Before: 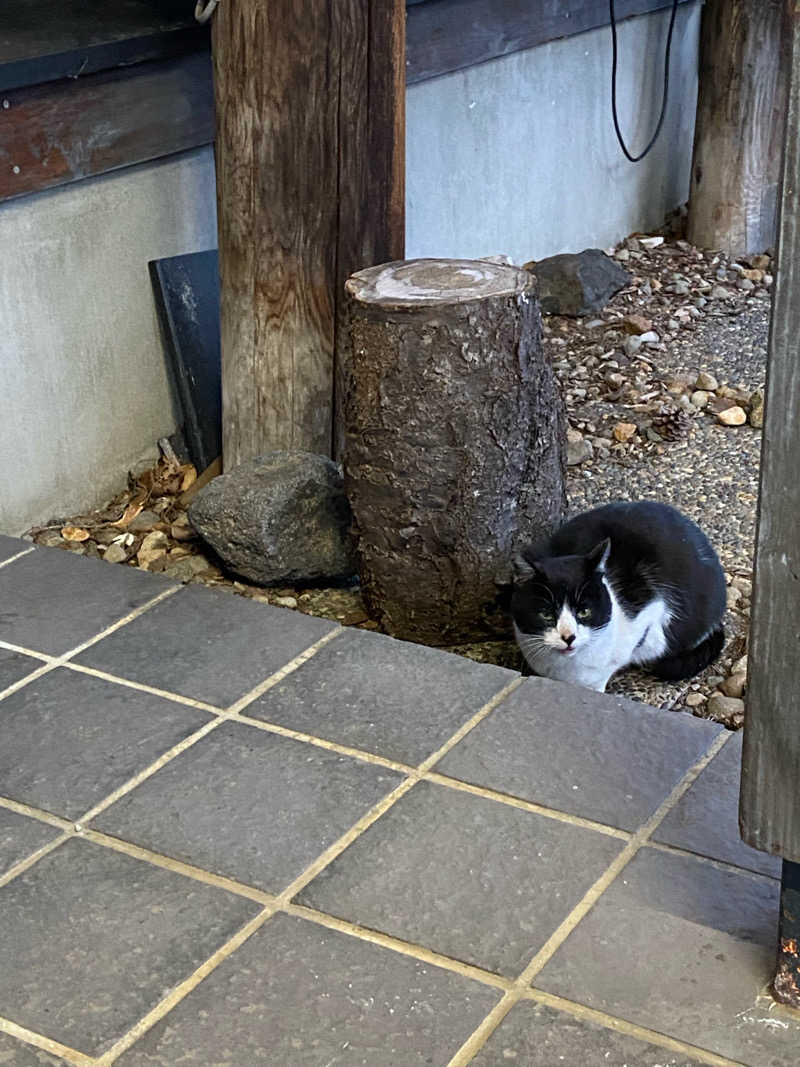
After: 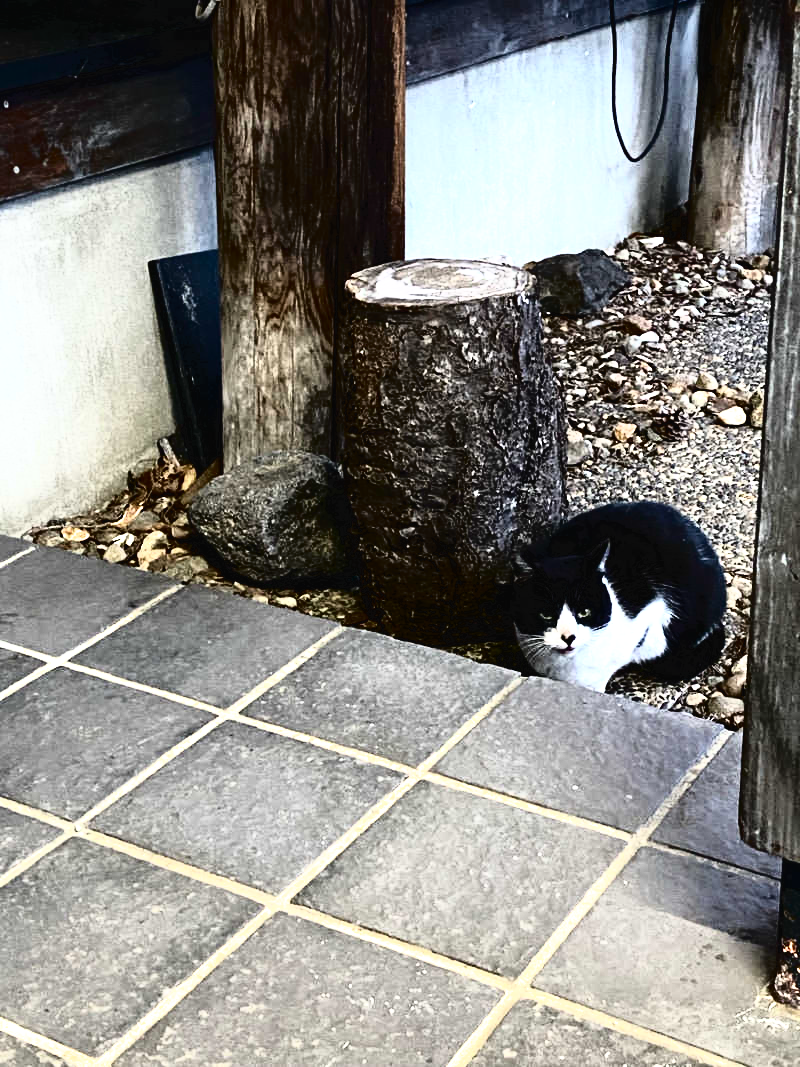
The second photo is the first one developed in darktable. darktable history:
tone curve: curves: ch0 [(0, 0) (0.003, 0.03) (0.011, 0.022) (0.025, 0.018) (0.044, 0.031) (0.069, 0.035) (0.1, 0.04) (0.136, 0.046) (0.177, 0.063) (0.224, 0.087) (0.277, 0.15) (0.335, 0.252) (0.399, 0.354) (0.468, 0.475) (0.543, 0.602) (0.623, 0.73) (0.709, 0.856) (0.801, 0.945) (0.898, 0.987) (1, 1)], color space Lab, independent channels, preserve colors none
exposure: exposure 0.203 EV, compensate exposure bias true, compensate highlight preservation false
filmic rgb: black relative exposure -8.02 EV, white relative exposure 2.19 EV, hardness 6.89
